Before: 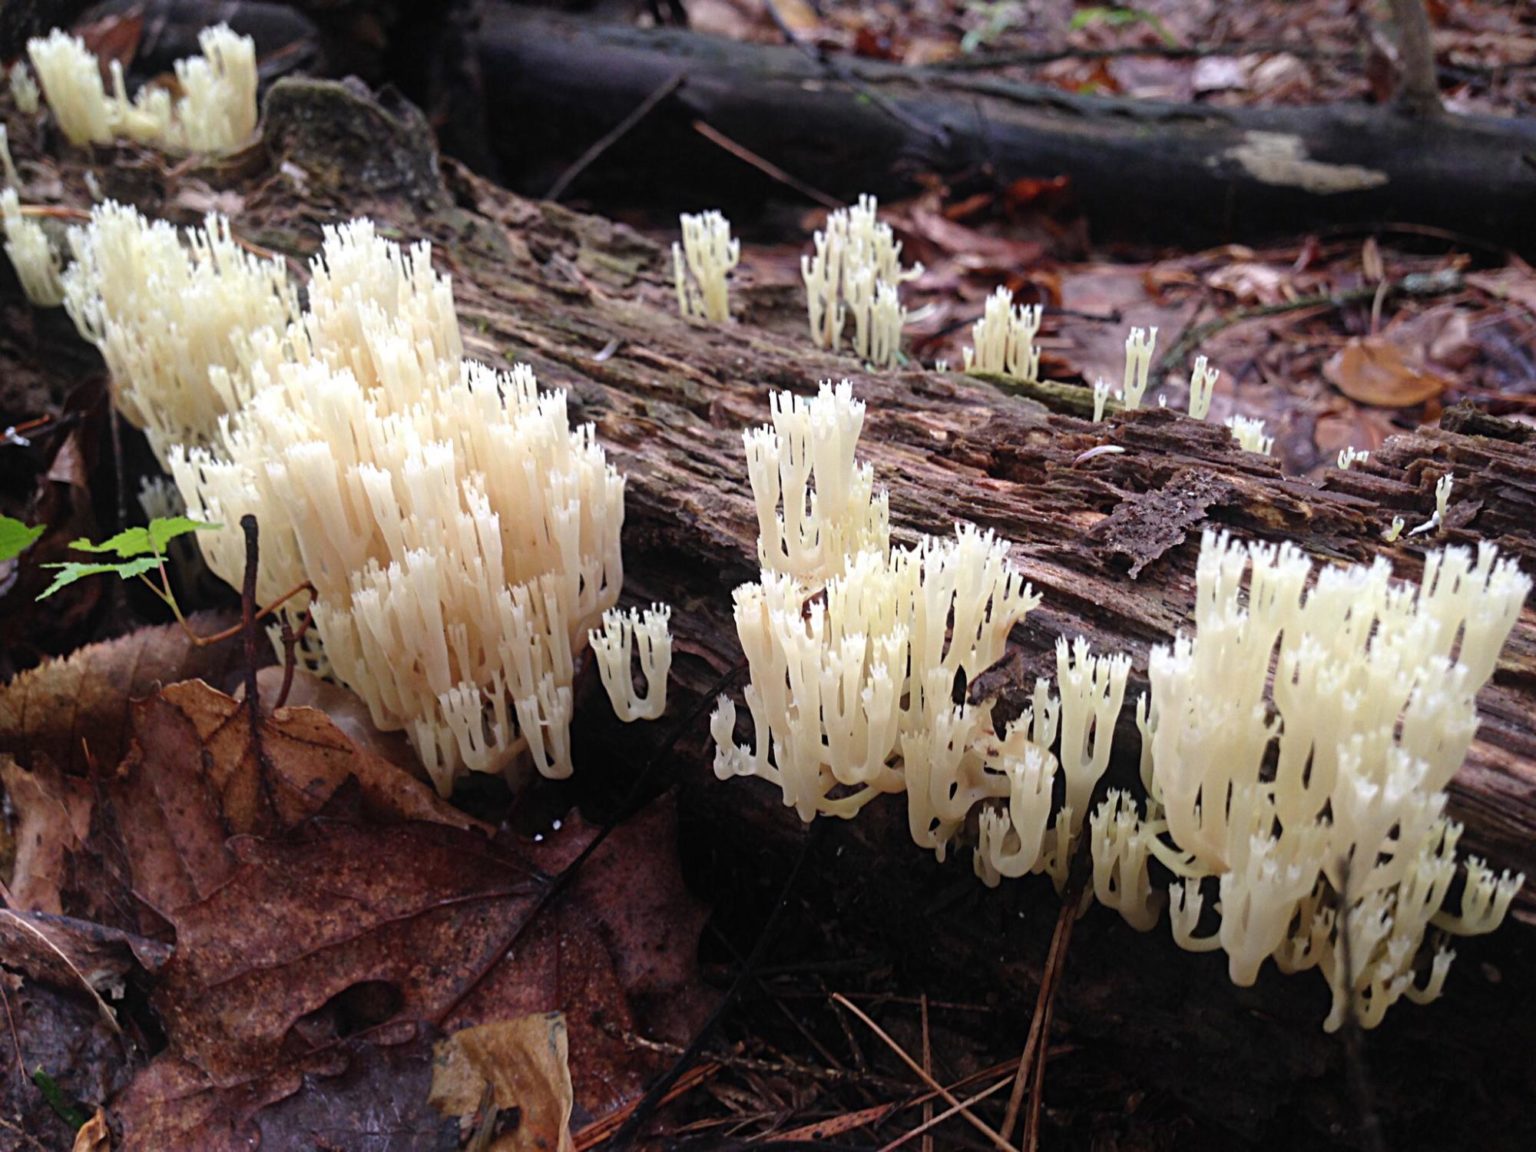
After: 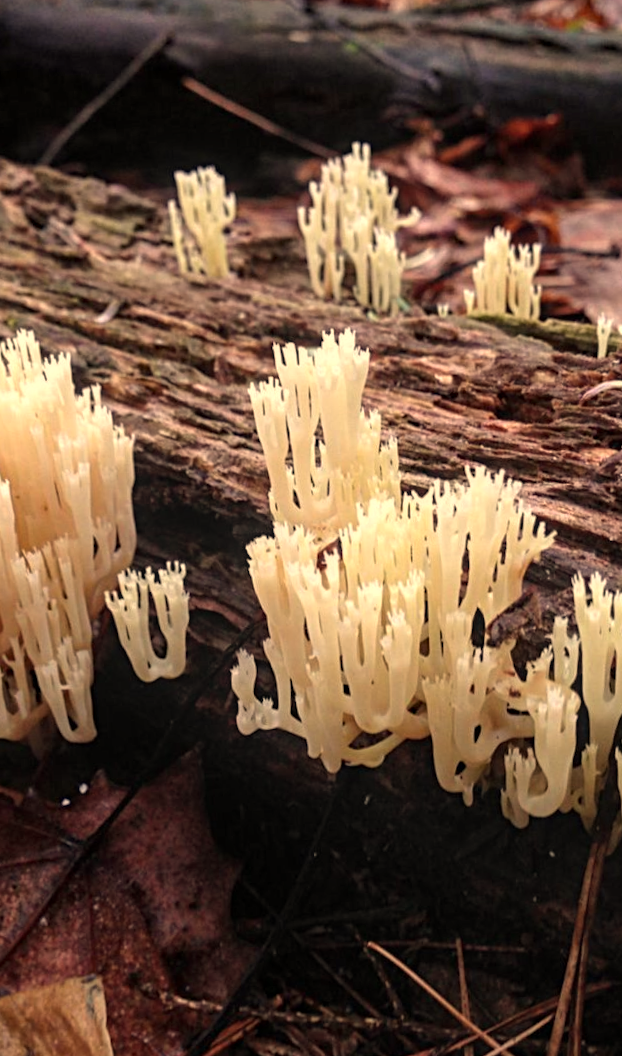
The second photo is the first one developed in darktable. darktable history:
crop: left 31.229%, right 27.105%
local contrast: on, module defaults
rotate and perspective: rotation -3°, crop left 0.031, crop right 0.968, crop top 0.07, crop bottom 0.93
white balance: red 1.138, green 0.996, blue 0.812
